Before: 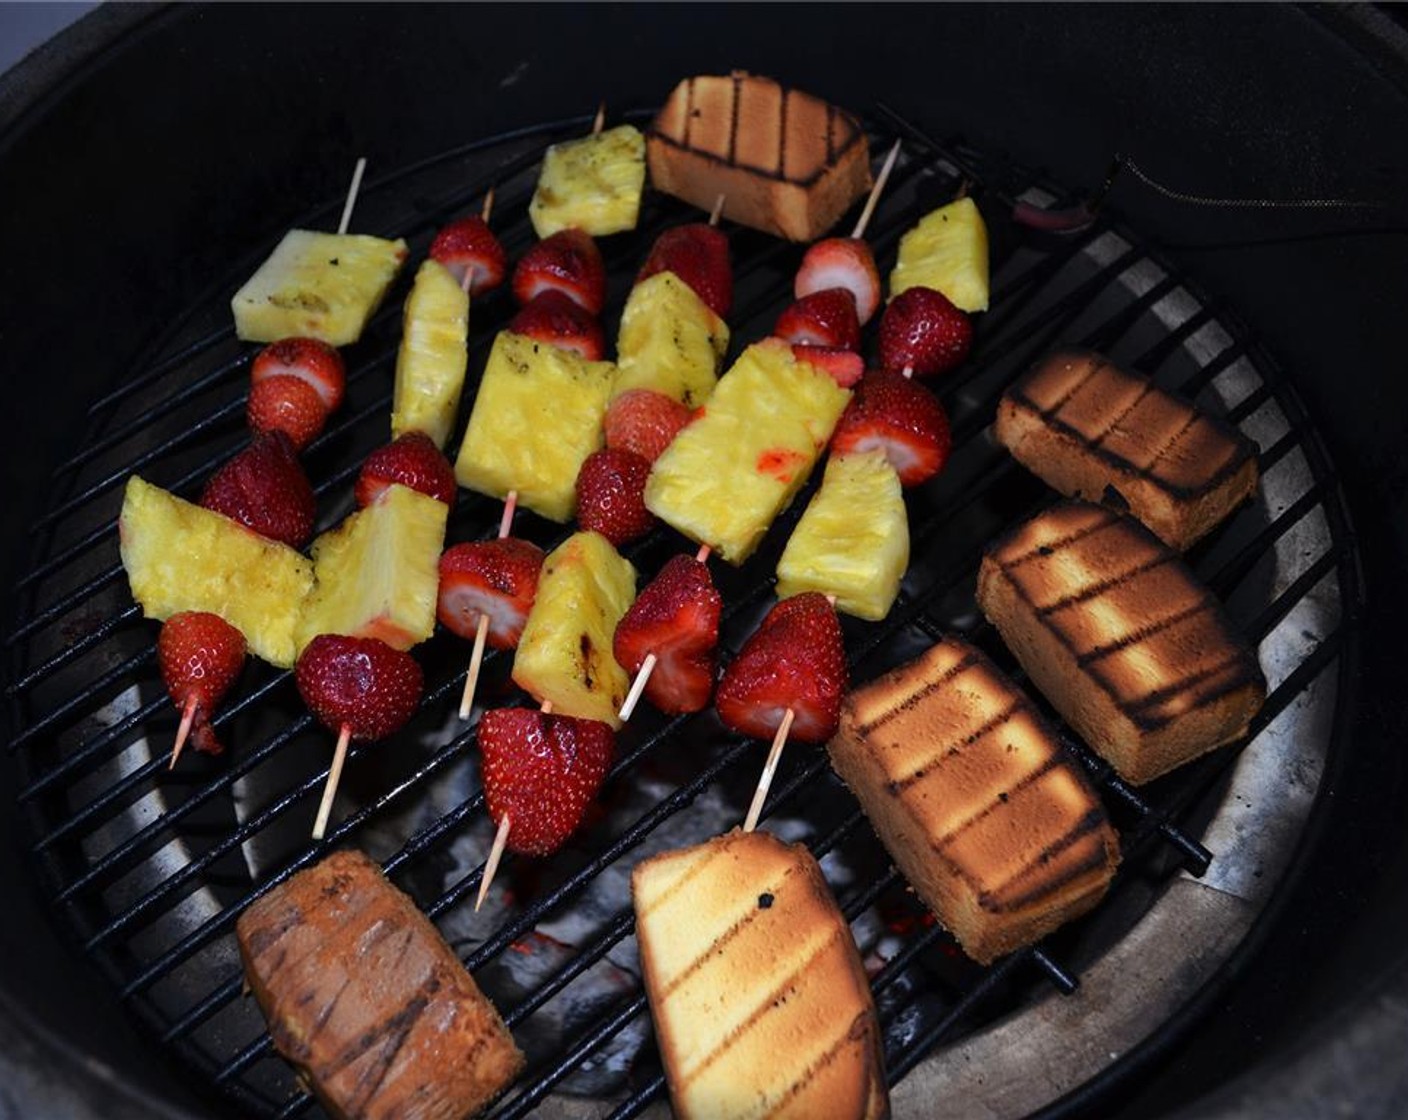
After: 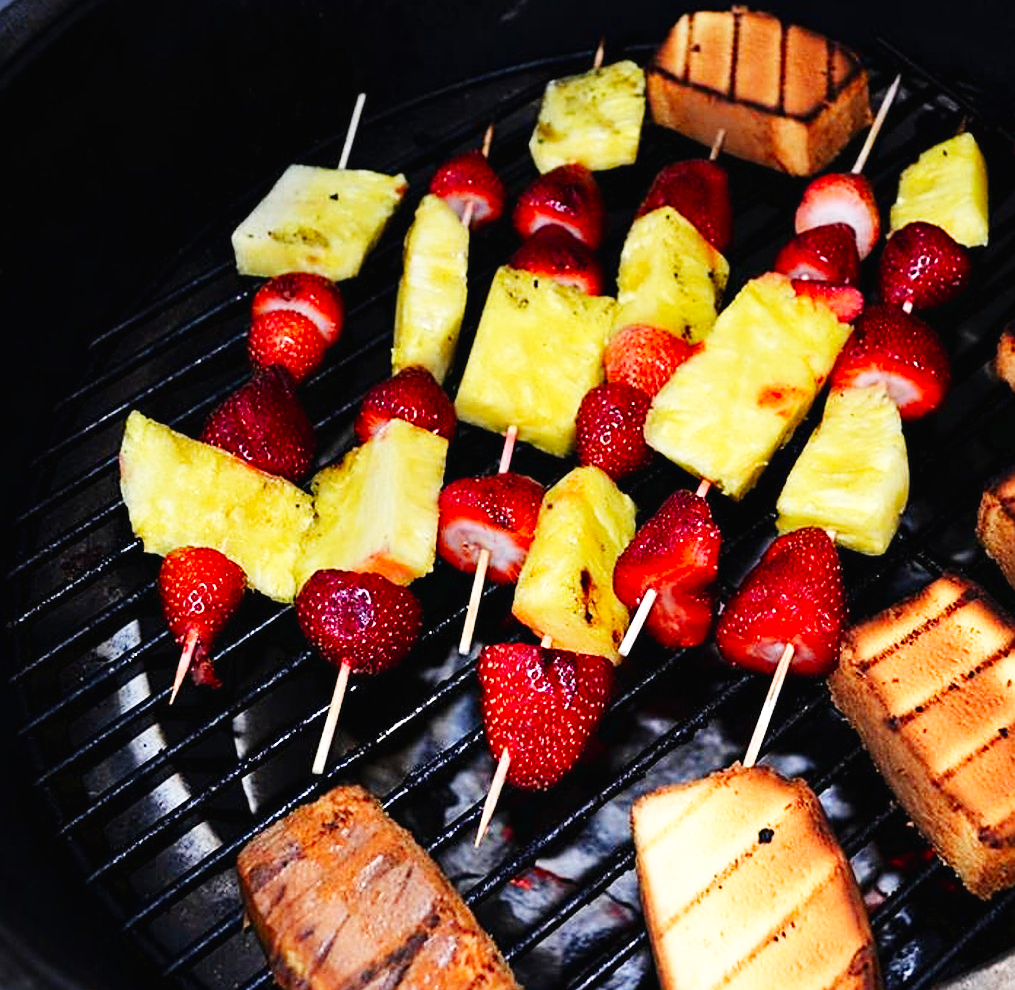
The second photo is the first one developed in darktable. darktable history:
sharpen: on, module defaults
color zones: curves: ch1 [(0, 0.525) (0.143, 0.556) (0.286, 0.52) (0.429, 0.5) (0.571, 0.5) (0.714, 0.5) (0.857, 0.503) (1, 0.525)]
crop: top 5.807%, right 27.872%, bottom 5.739%
base curve: curves: ch0 [(0, 0.003) (0.001, 0.002) (0.006, 0.004) (0.02, 0.022) (0.048, 0.086) (0.094, 0.234) (0.162, 0.431) (0.258, 0.629) (0.385, 0.8) (0.548, 0.918) (0.751, 0.988) (1, 1)], preserve colors none
